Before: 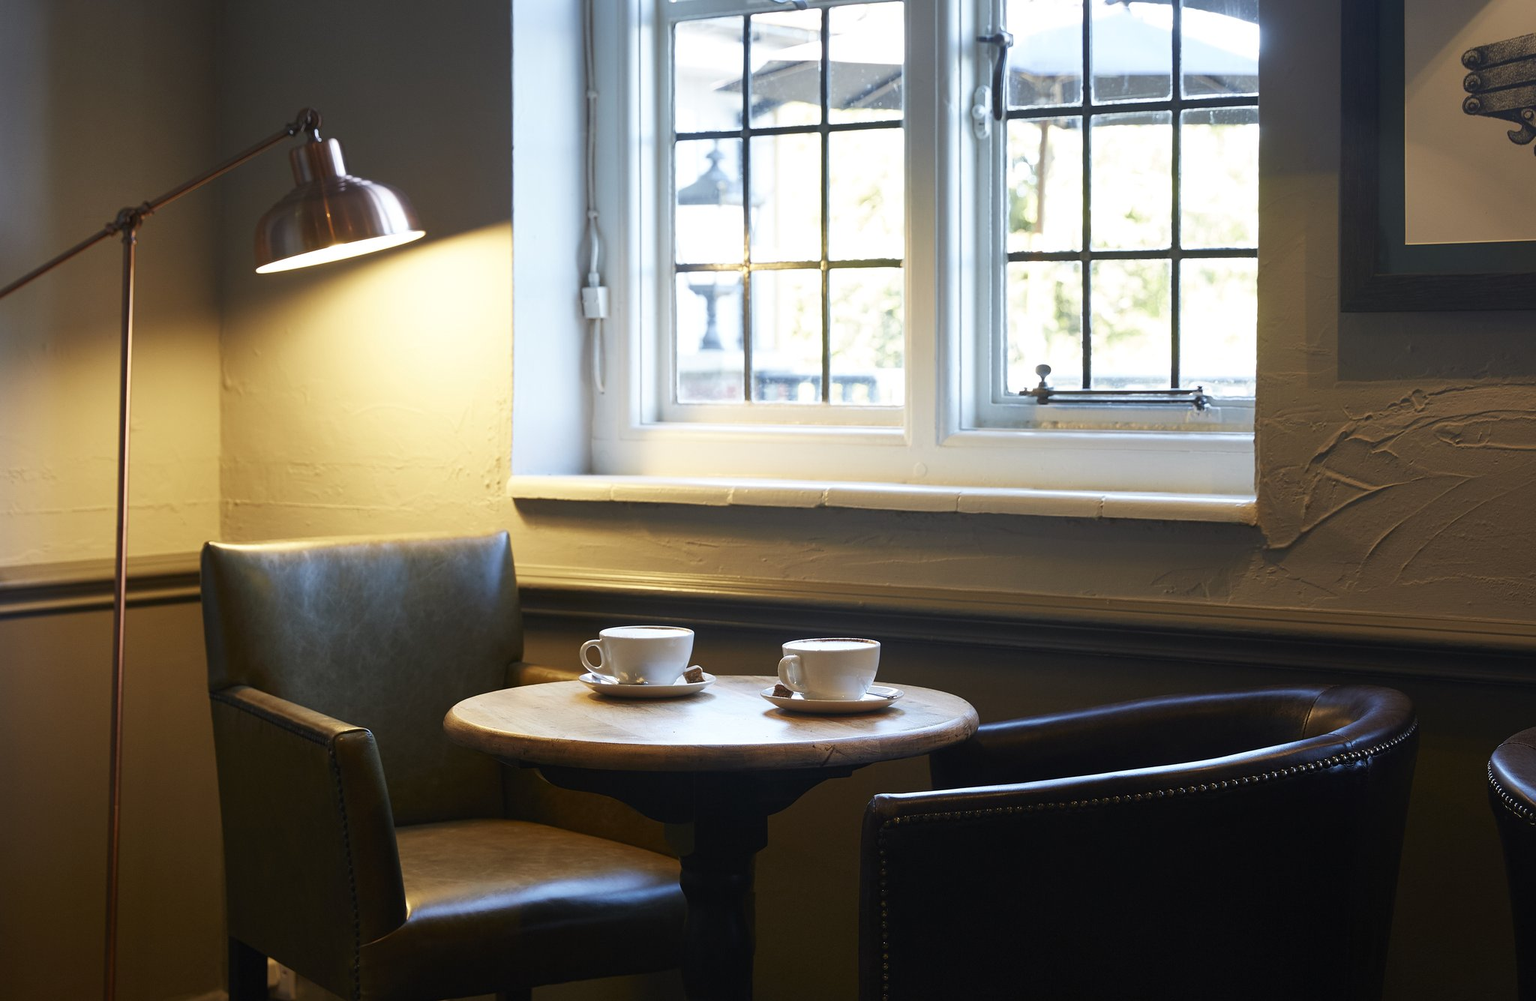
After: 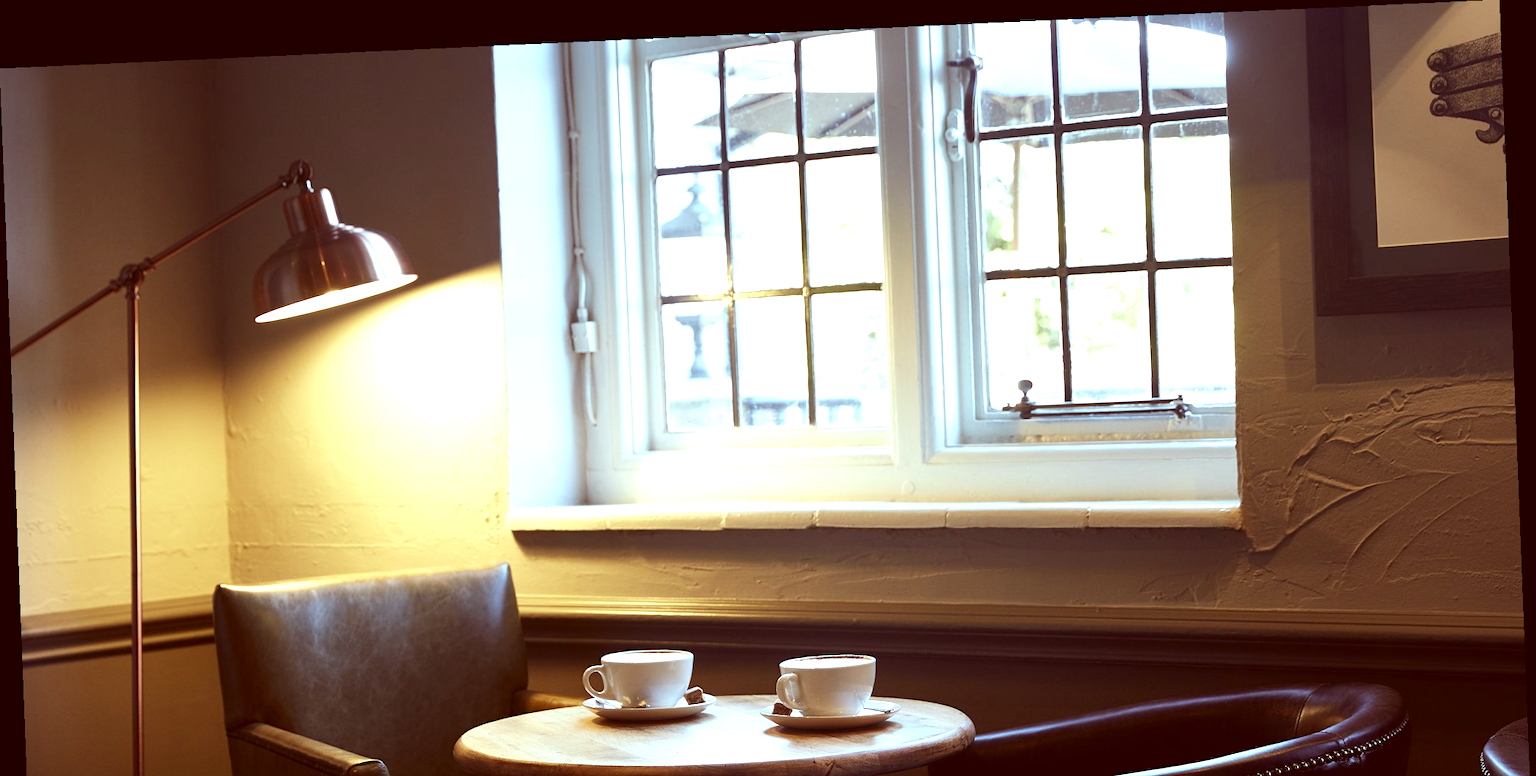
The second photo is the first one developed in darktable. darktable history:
color correction: highlights a* -7.23, highlights b* -0.161, shadows a* 20.08, shadows b* 11.73
rotate and perspective: rotation -2.22°, lens shift (horizontal) -0.022, automatic cropping off
crop: bottom 24.967%
tone equalizer: -8 EV -0.417 EV, -7 EV -0.389 EV, -6 EV -0.333 EV, -5 EV -0.222 EV, -3 EV 0.222 EV, -2 EV 0.333 EV, -1 EV 0.389 EV, +0 EV 0.417 EV, edges refinement/feathering 500, mask exposure compensation -1.57 EV, preserve details no
exposure: exposure 0.2 EV, compensate highlight preservation false
